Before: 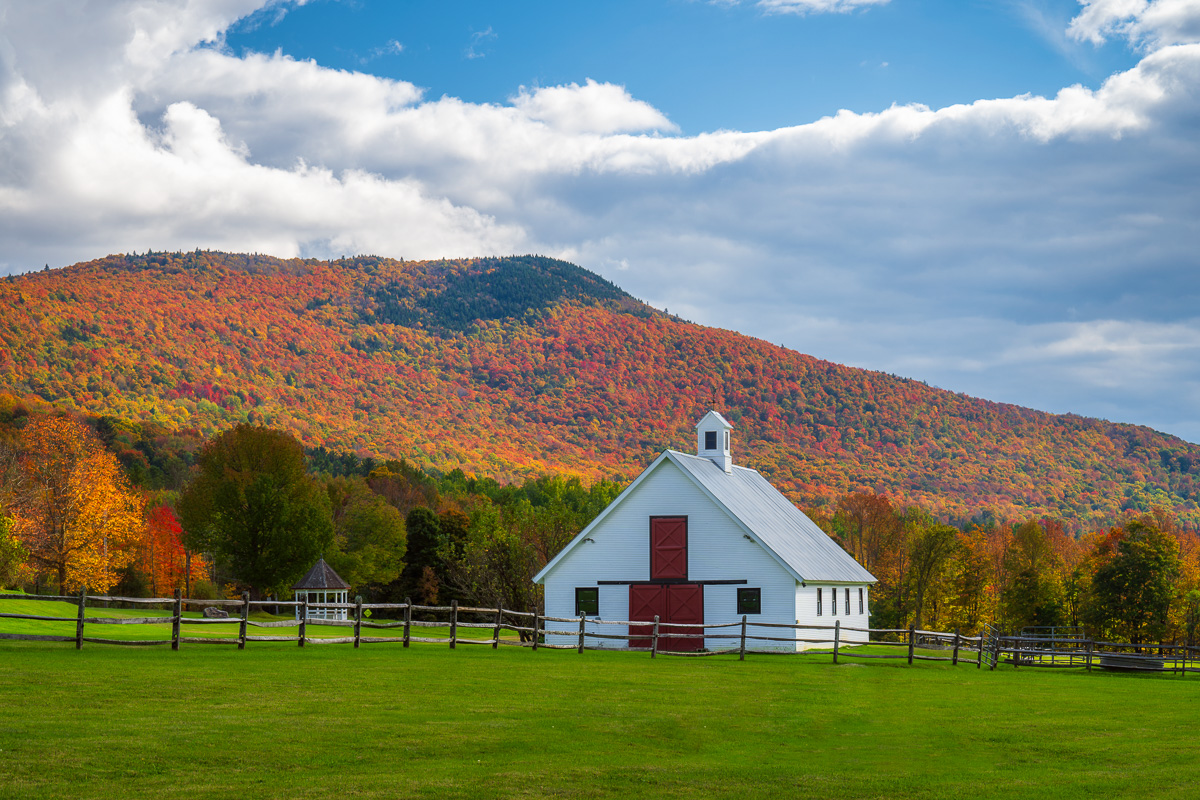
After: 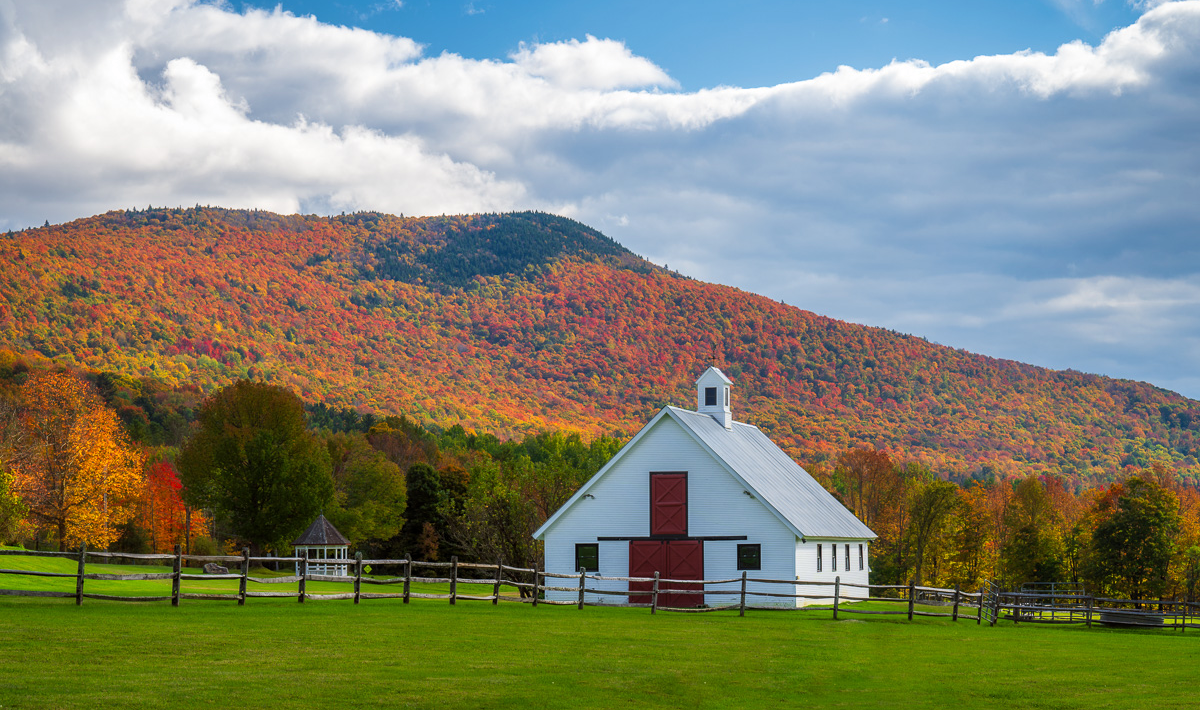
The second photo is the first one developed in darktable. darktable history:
levels: mode automatic, black 0.023%, white 99.97%, levels [0.062, 0.494, 0.925]
crop and rotate: top 5.609%, bottom 5.609%
